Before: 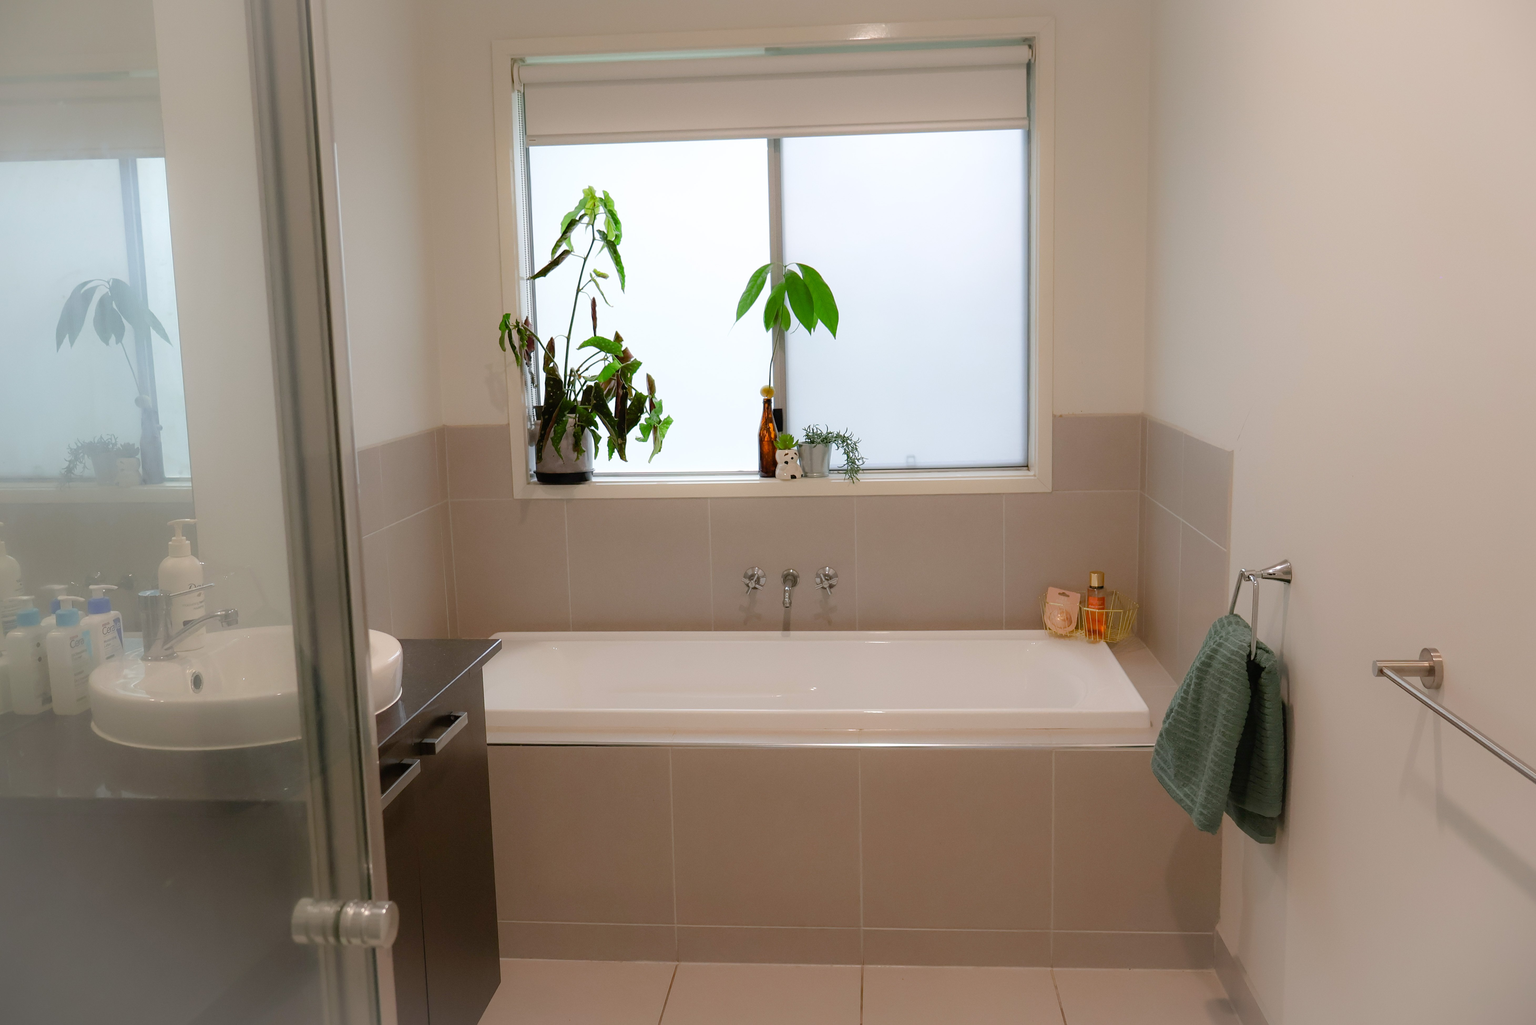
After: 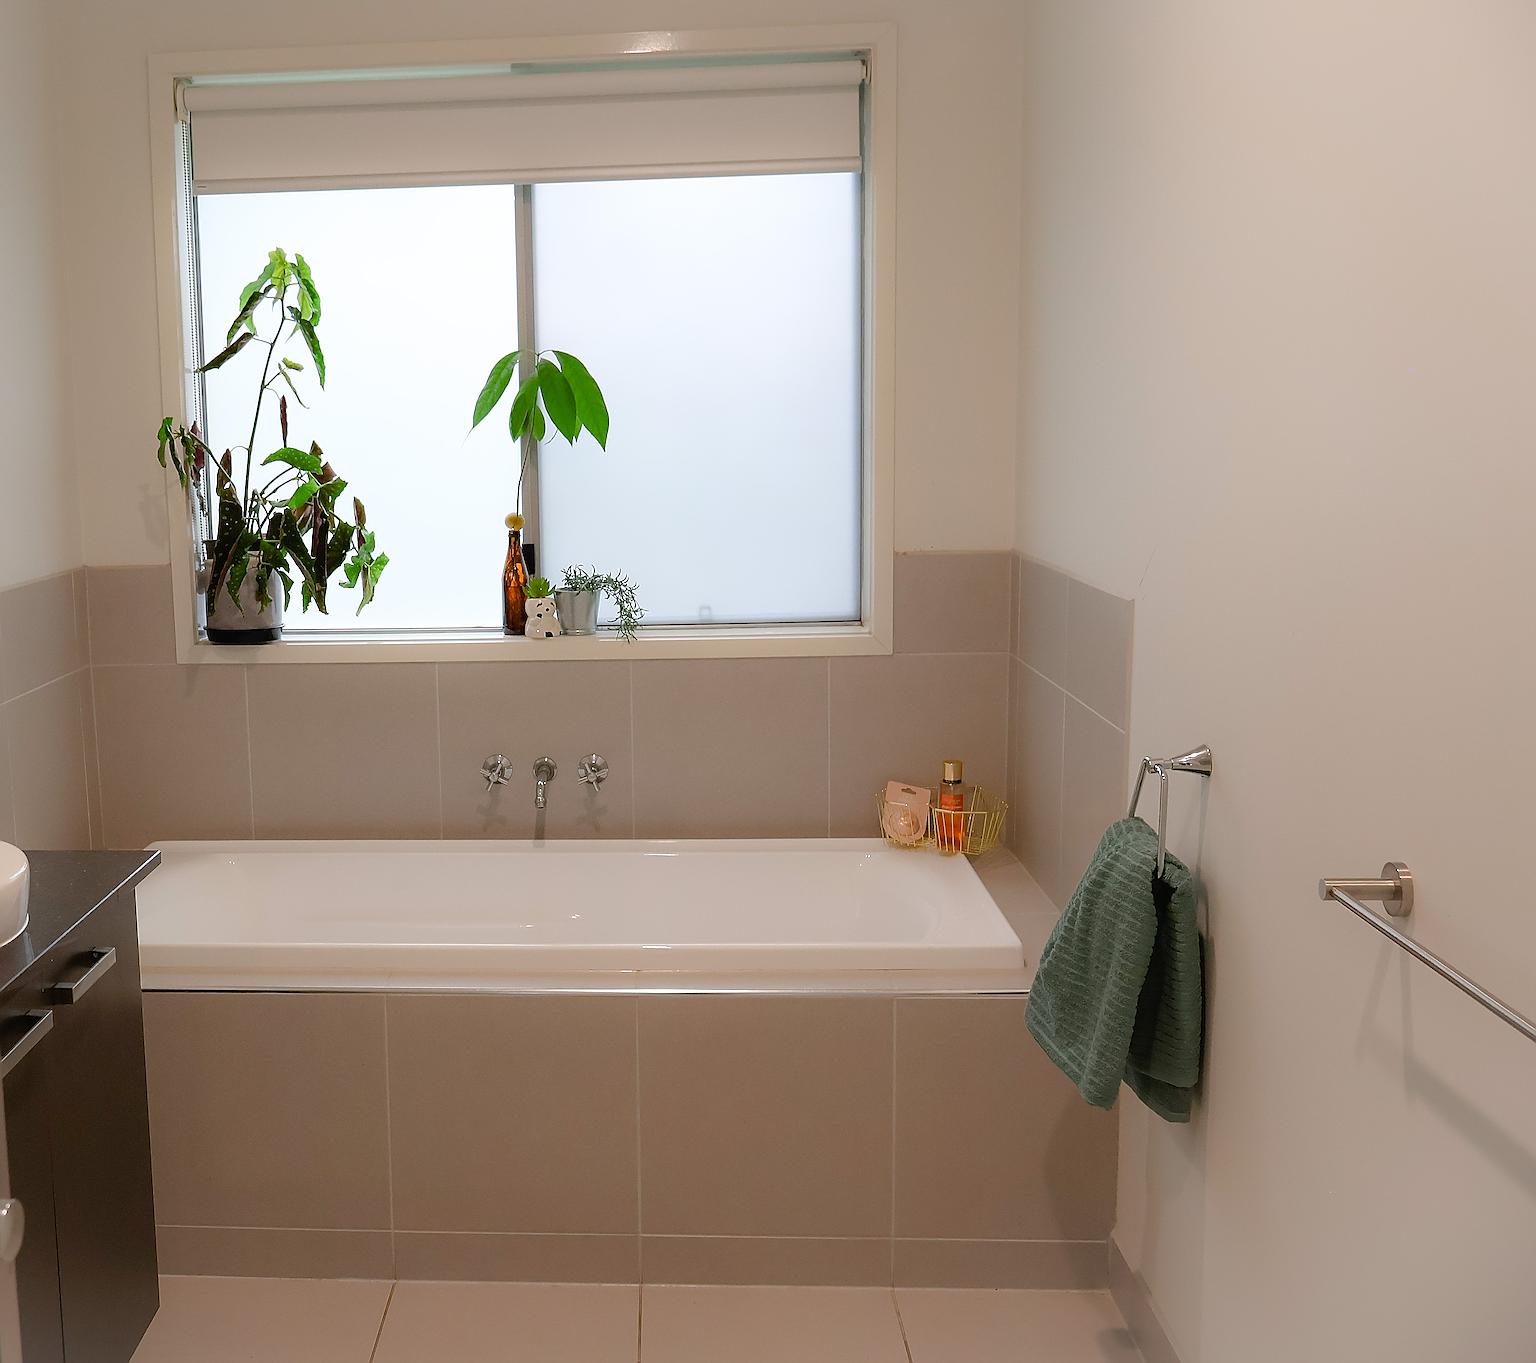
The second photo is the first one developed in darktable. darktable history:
crop and rotate: left 24.8%
sharpen: amount 1.991
